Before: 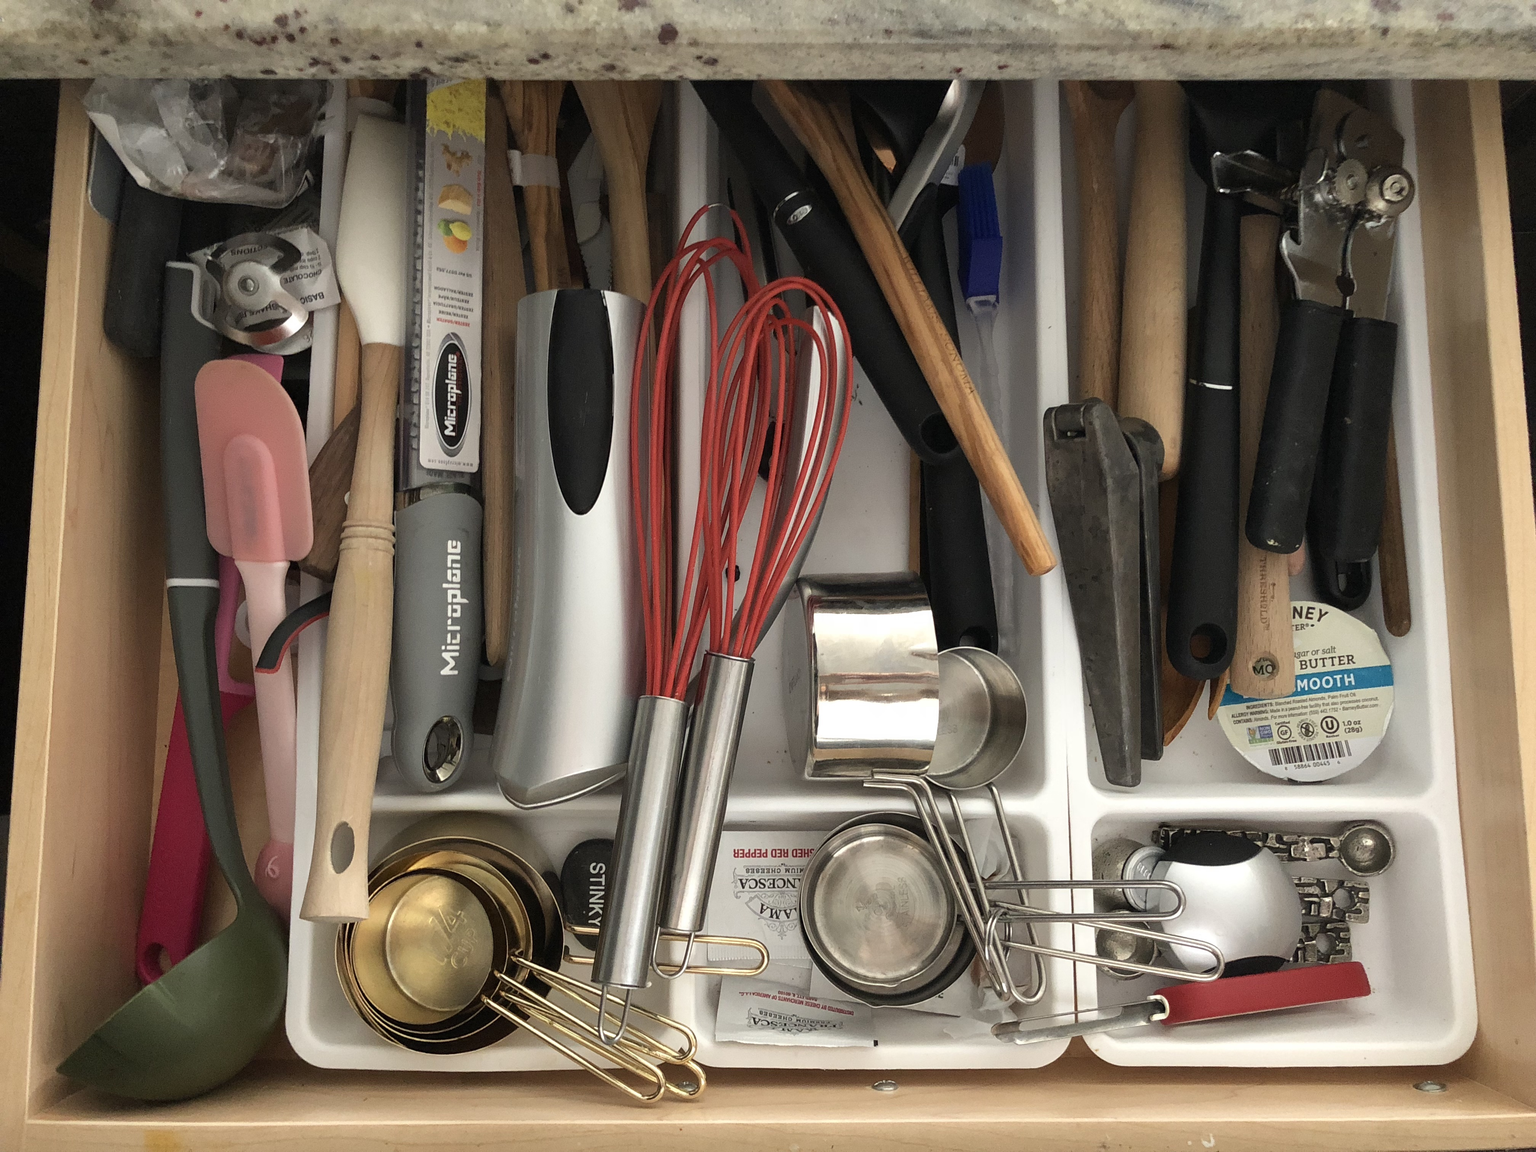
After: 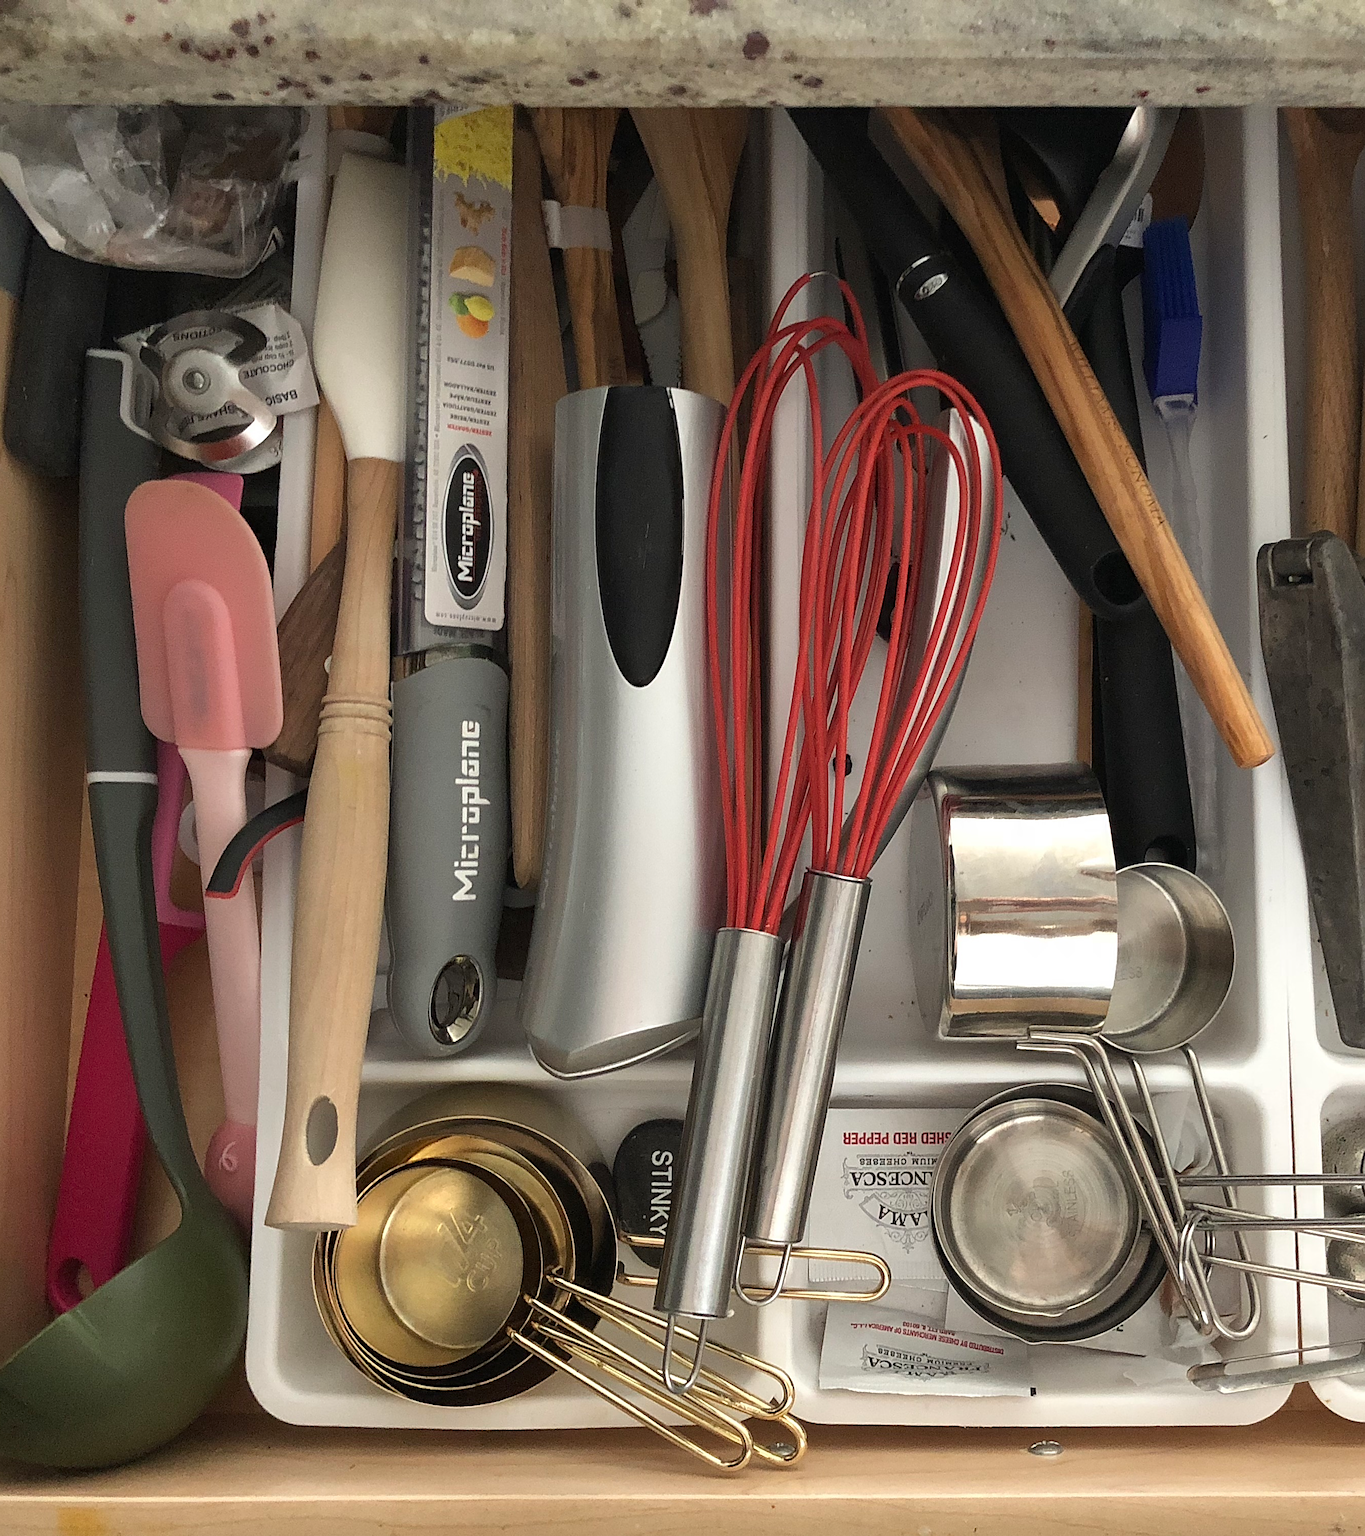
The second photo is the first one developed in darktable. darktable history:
sharpen: on, module defaults
crop and rotate: left 6.617%, right 26.717%
